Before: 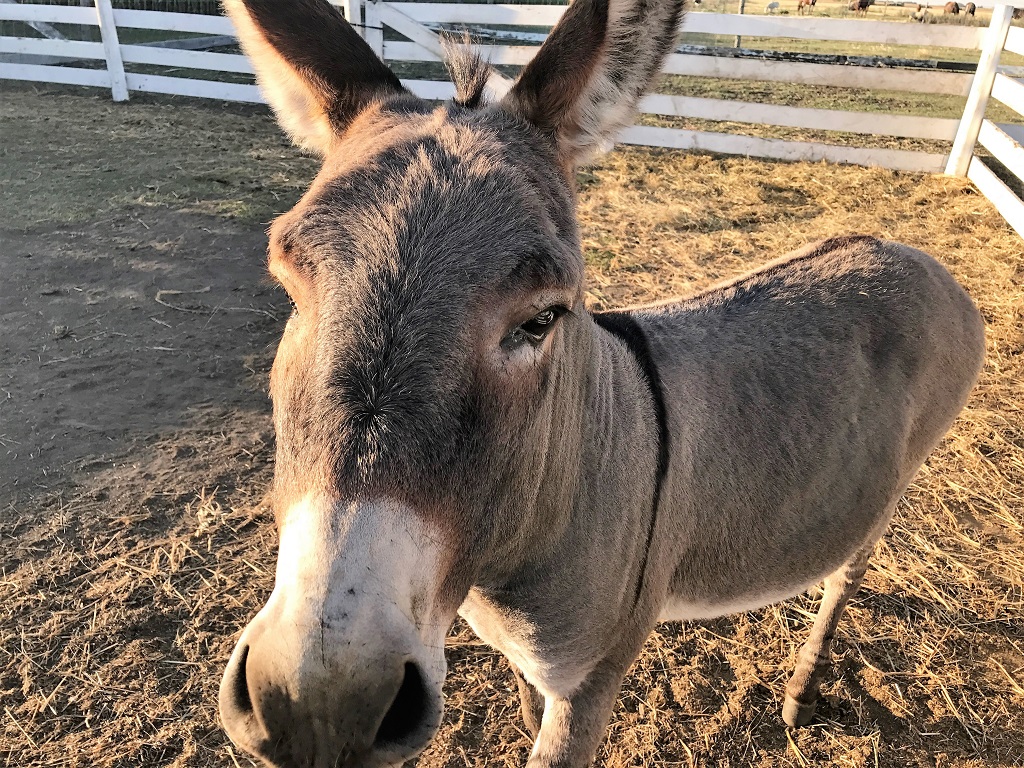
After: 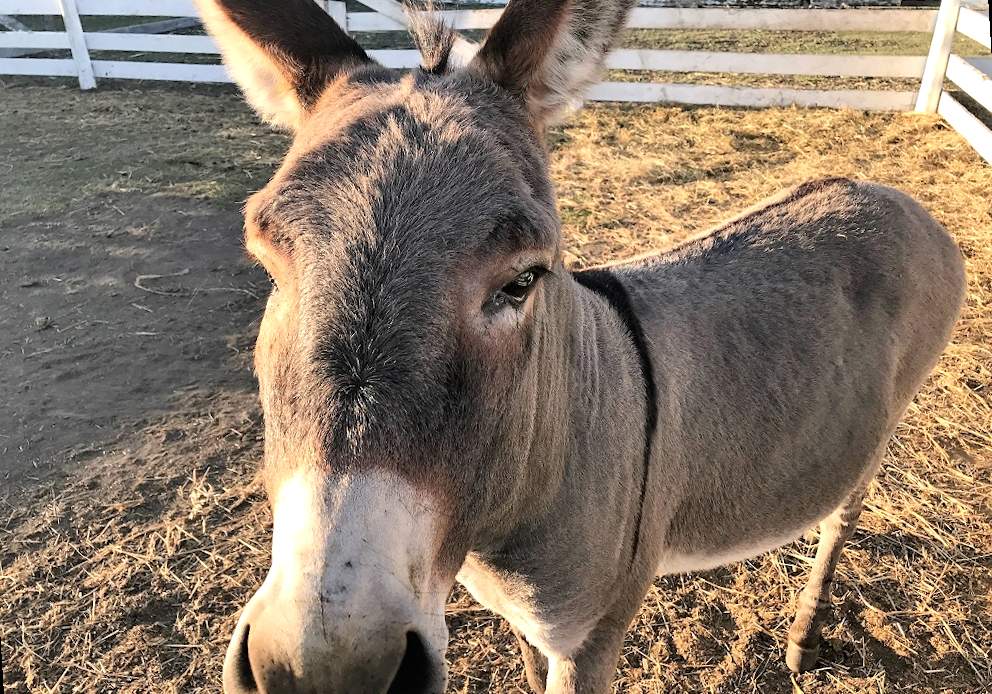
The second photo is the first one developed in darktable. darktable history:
exposure: exposure 0.2 EV, compensate highlight preservation false
rotate and perspective: rotation -3.52°, crop left 0.036, crop right 0.964, crop top 0.081, crop bottom 0.919
